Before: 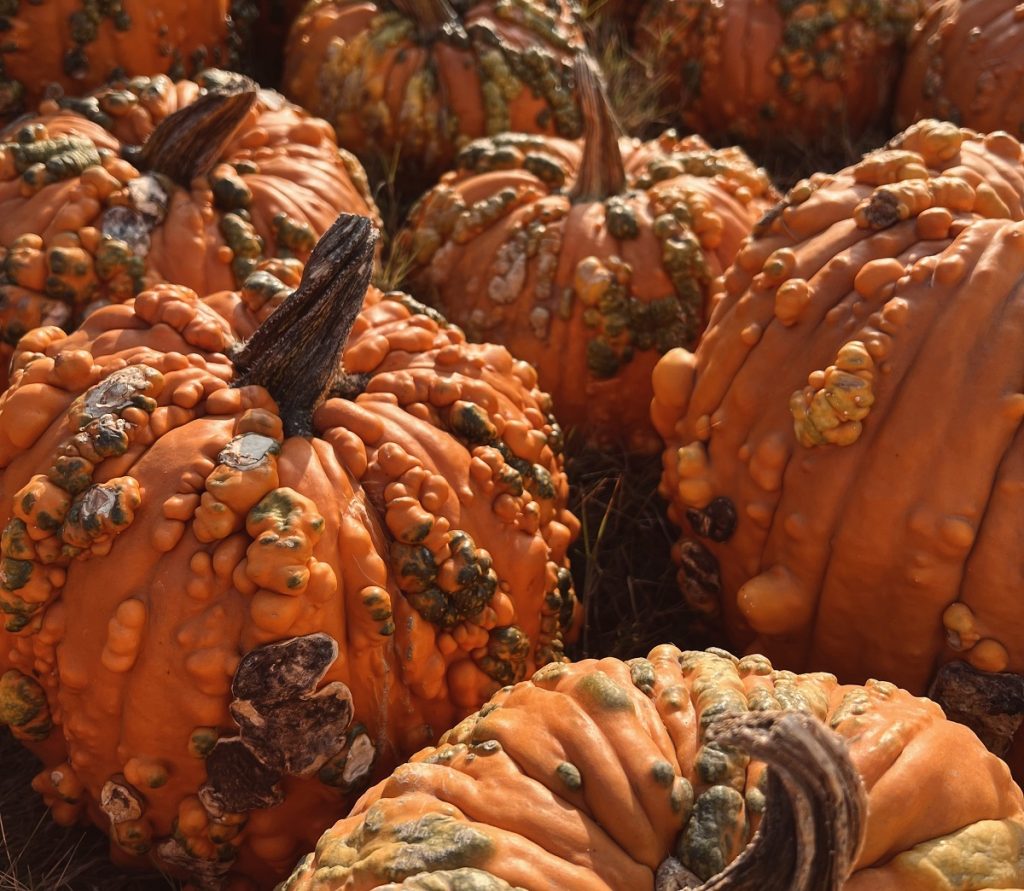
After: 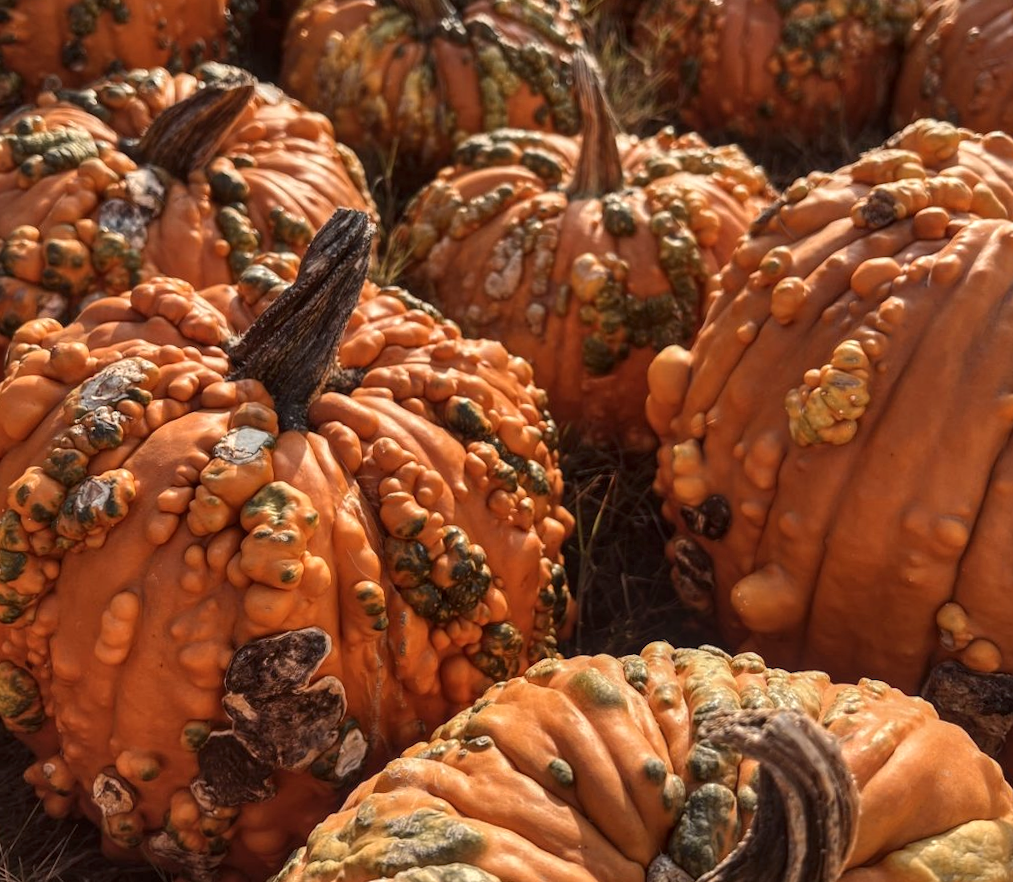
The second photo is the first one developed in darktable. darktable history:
local contrast: on, module defaults
crop and rotate: angle -0.5°
shadows and highlights: shadows 32, highlights -32, soften with gaussian
